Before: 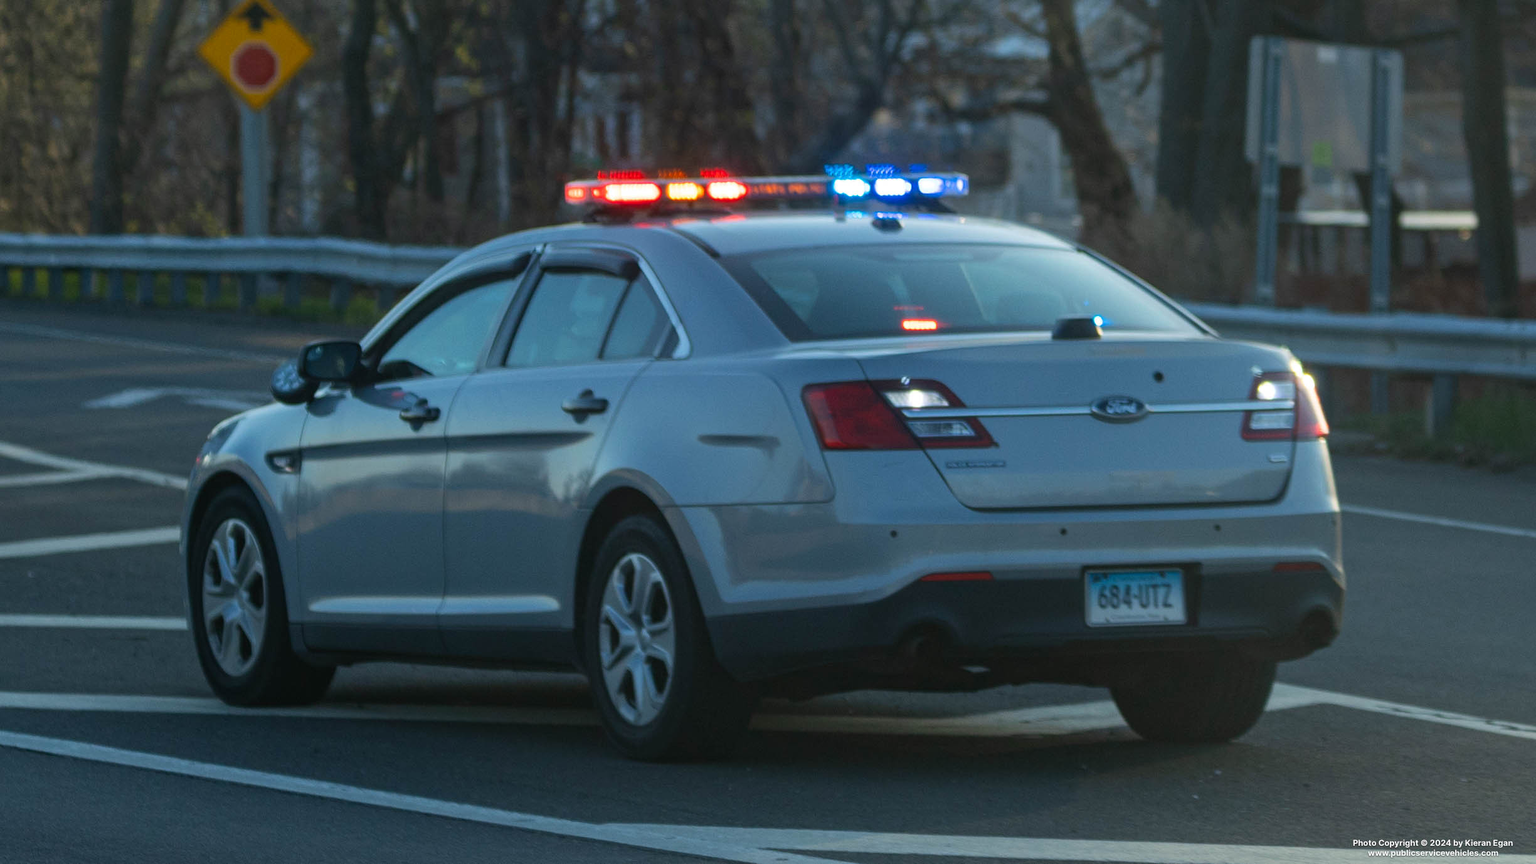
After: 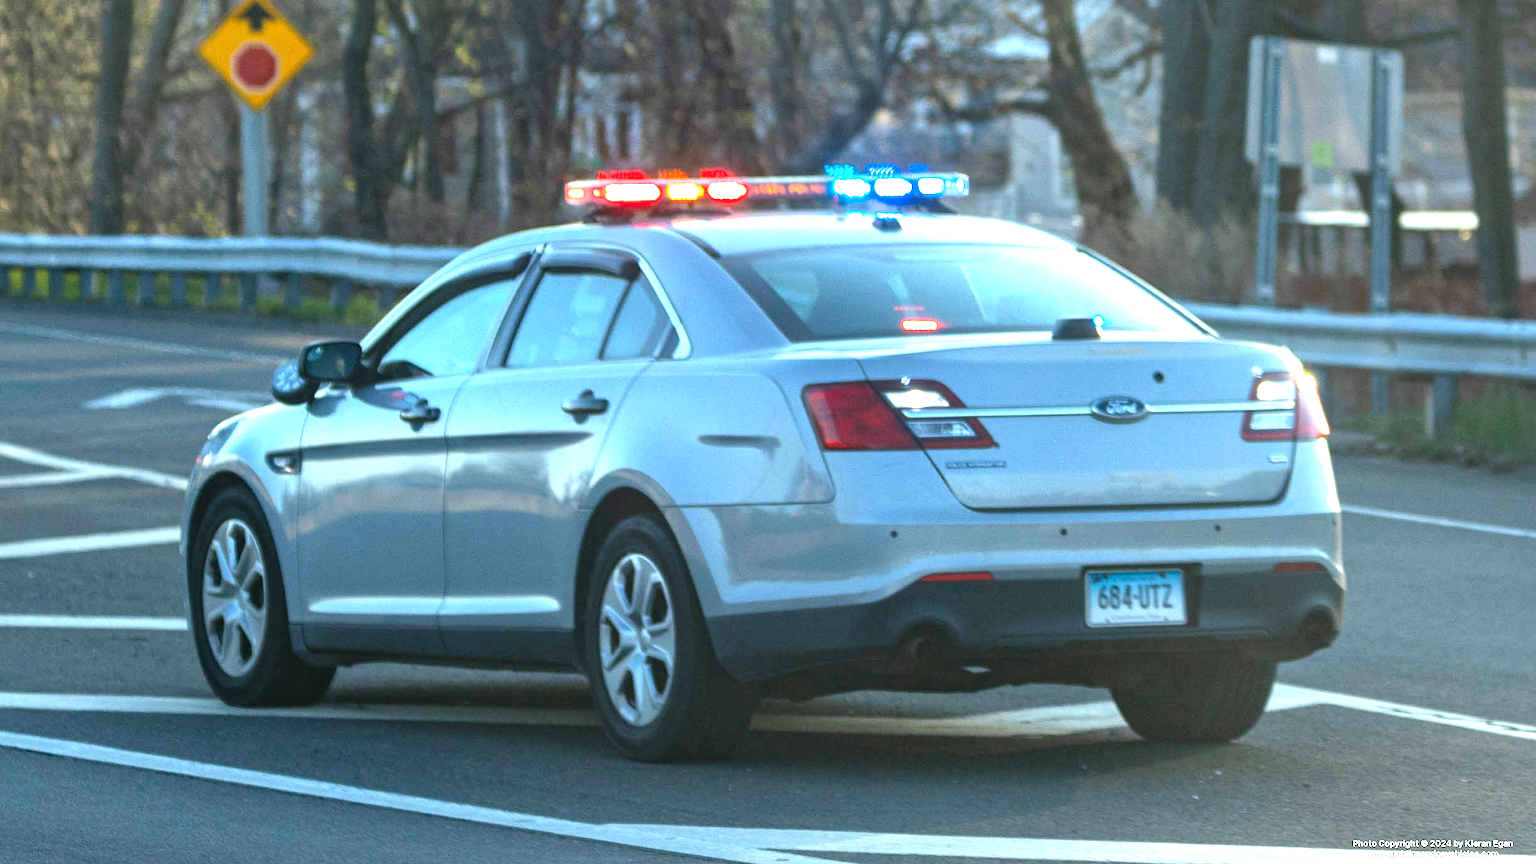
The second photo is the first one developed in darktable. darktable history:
local contrast: mode bilateral grid, contrast 20, coarseness 50, detail 120%, midtone range 0.2
exposure: black level correction 0.001, exposure 1.822 EV, compensate exposure bias true, compensate highlight preservation false
